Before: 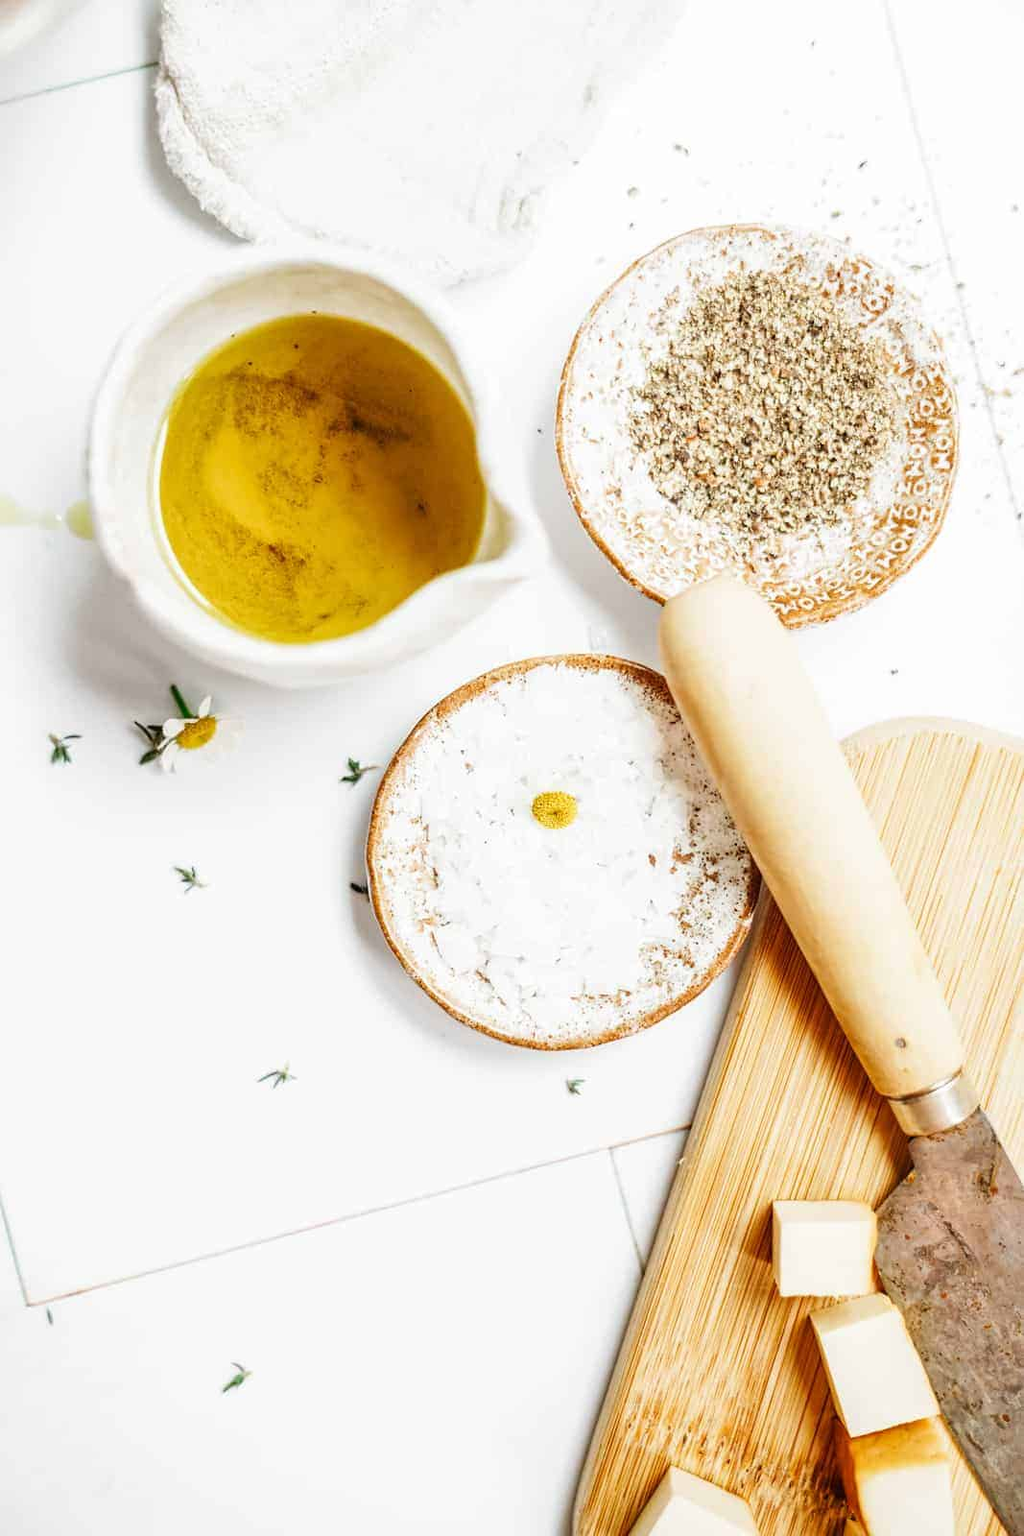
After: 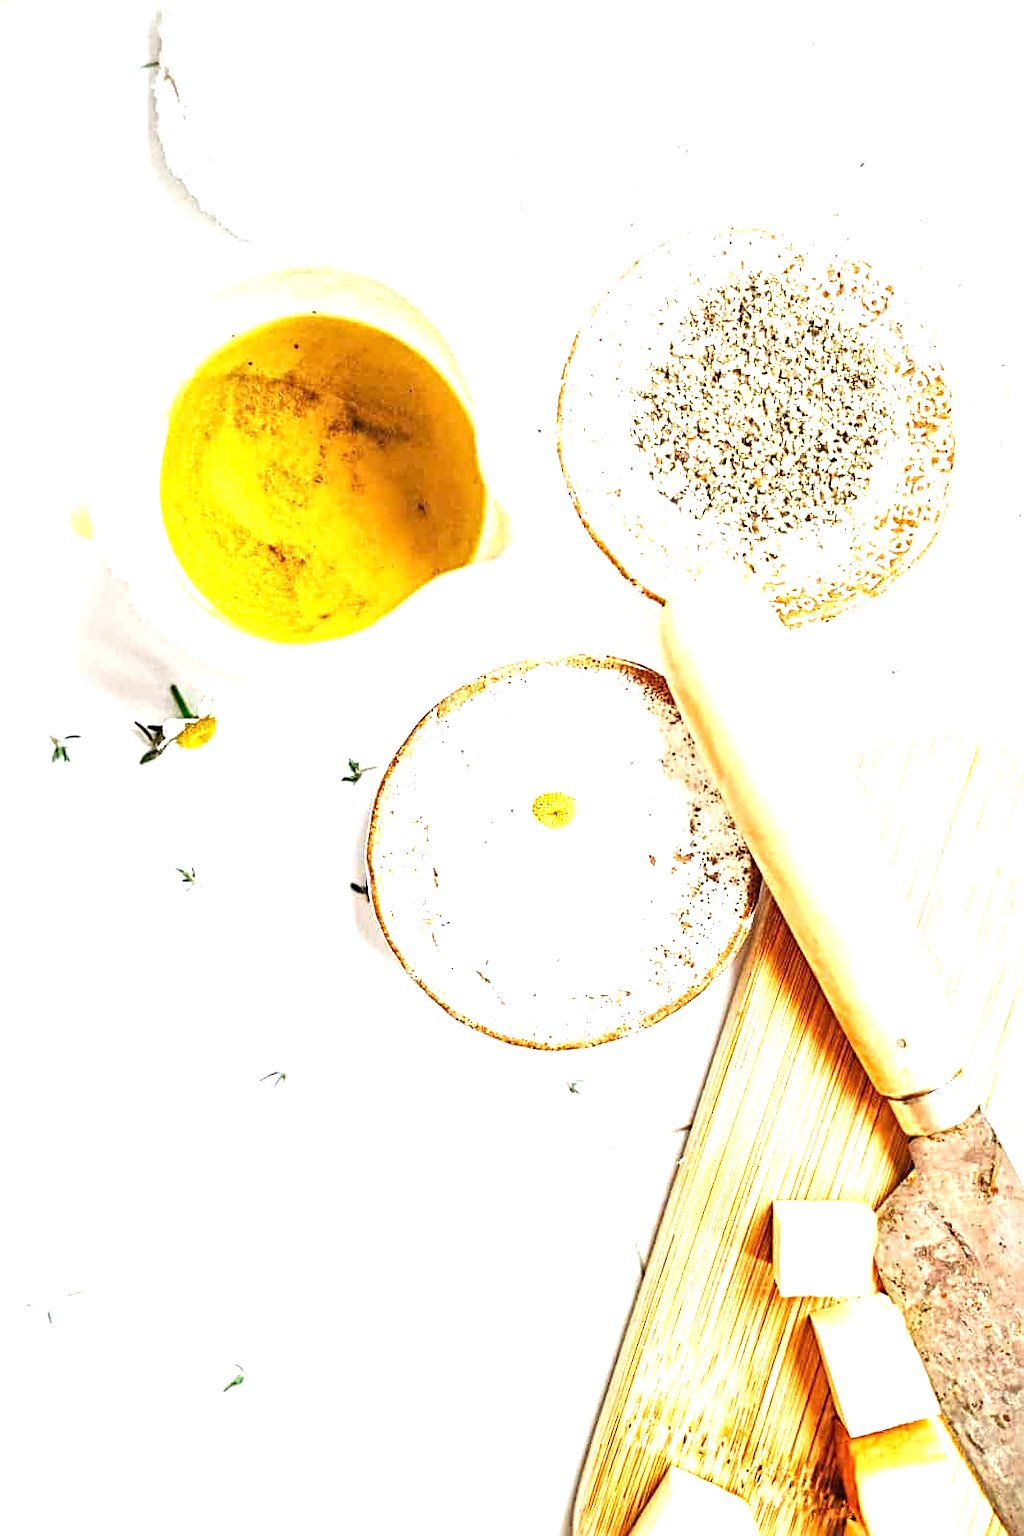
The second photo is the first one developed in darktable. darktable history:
sharpen: radius 4
exposure: black level correction 0, exposure 1.198 EV, compensate exposure bias true, compensate highlight preservation false
